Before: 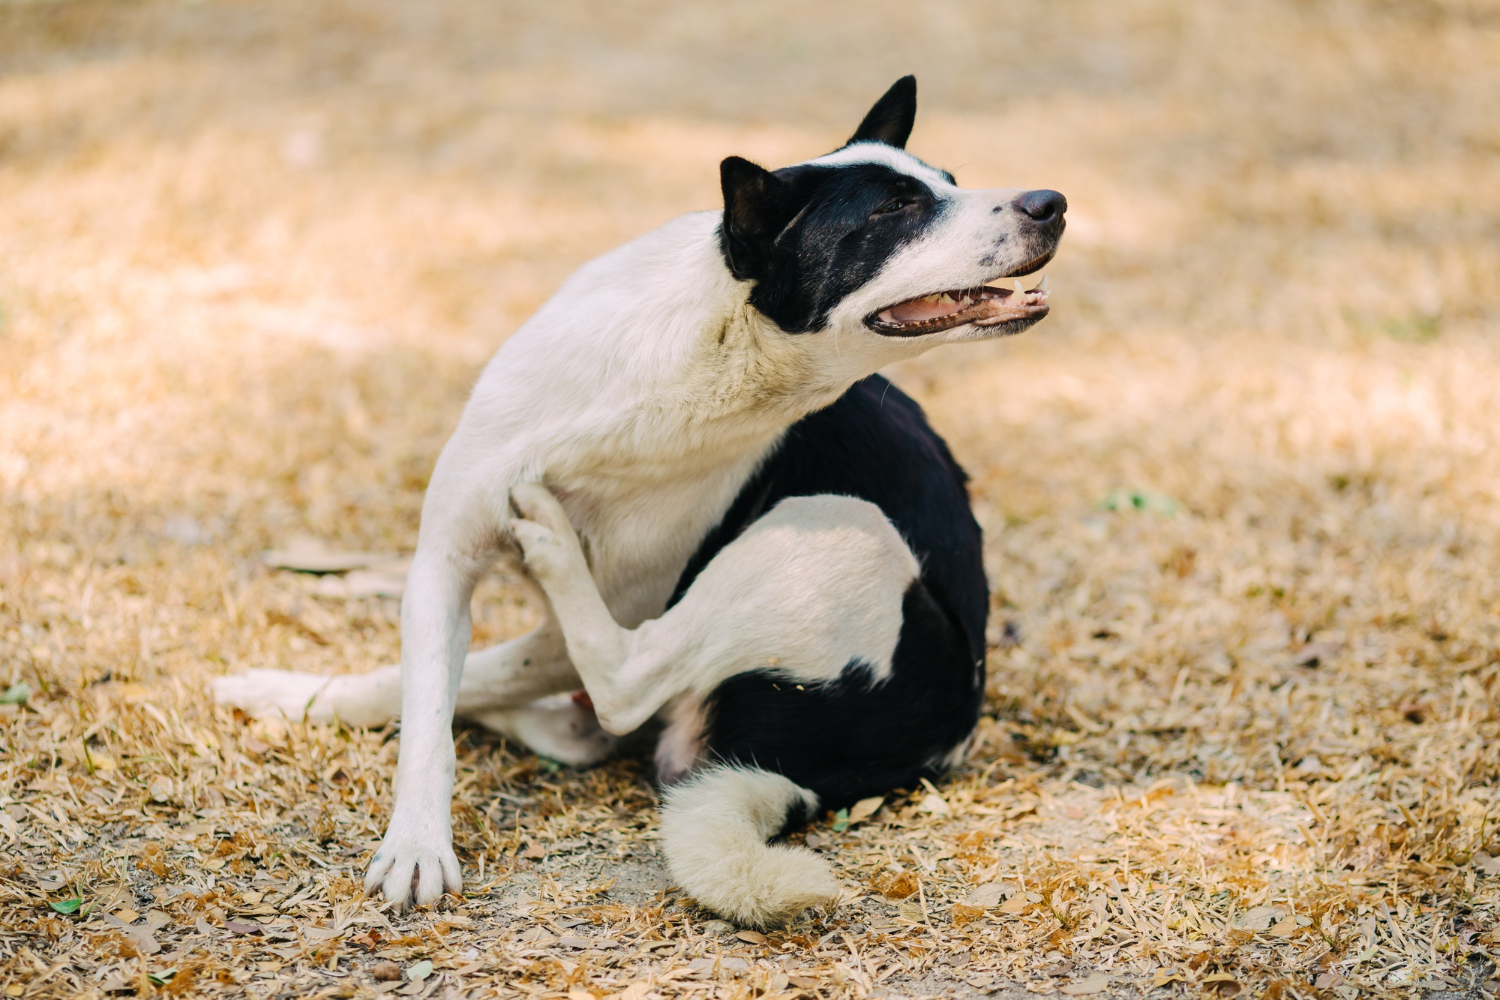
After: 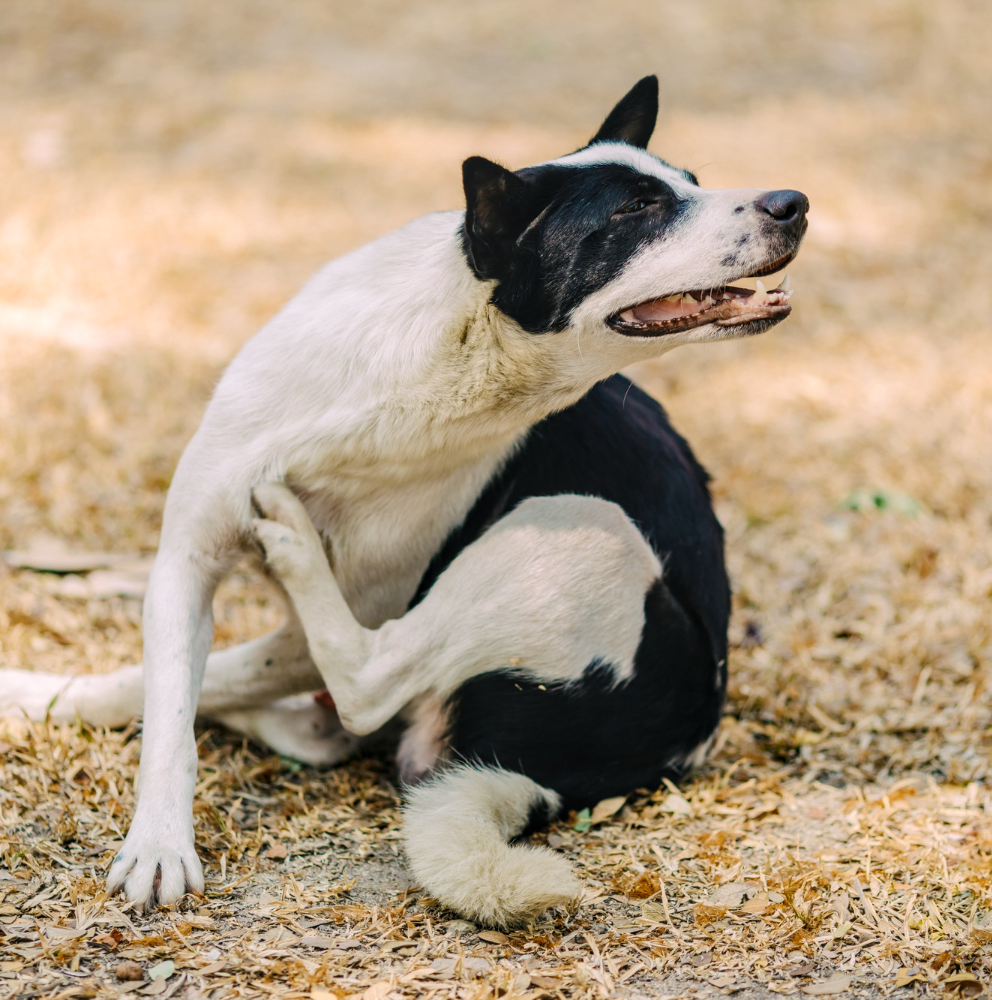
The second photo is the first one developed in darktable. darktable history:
crop: left 17.221%, right 16.58%
local contrast: on, module defaults
